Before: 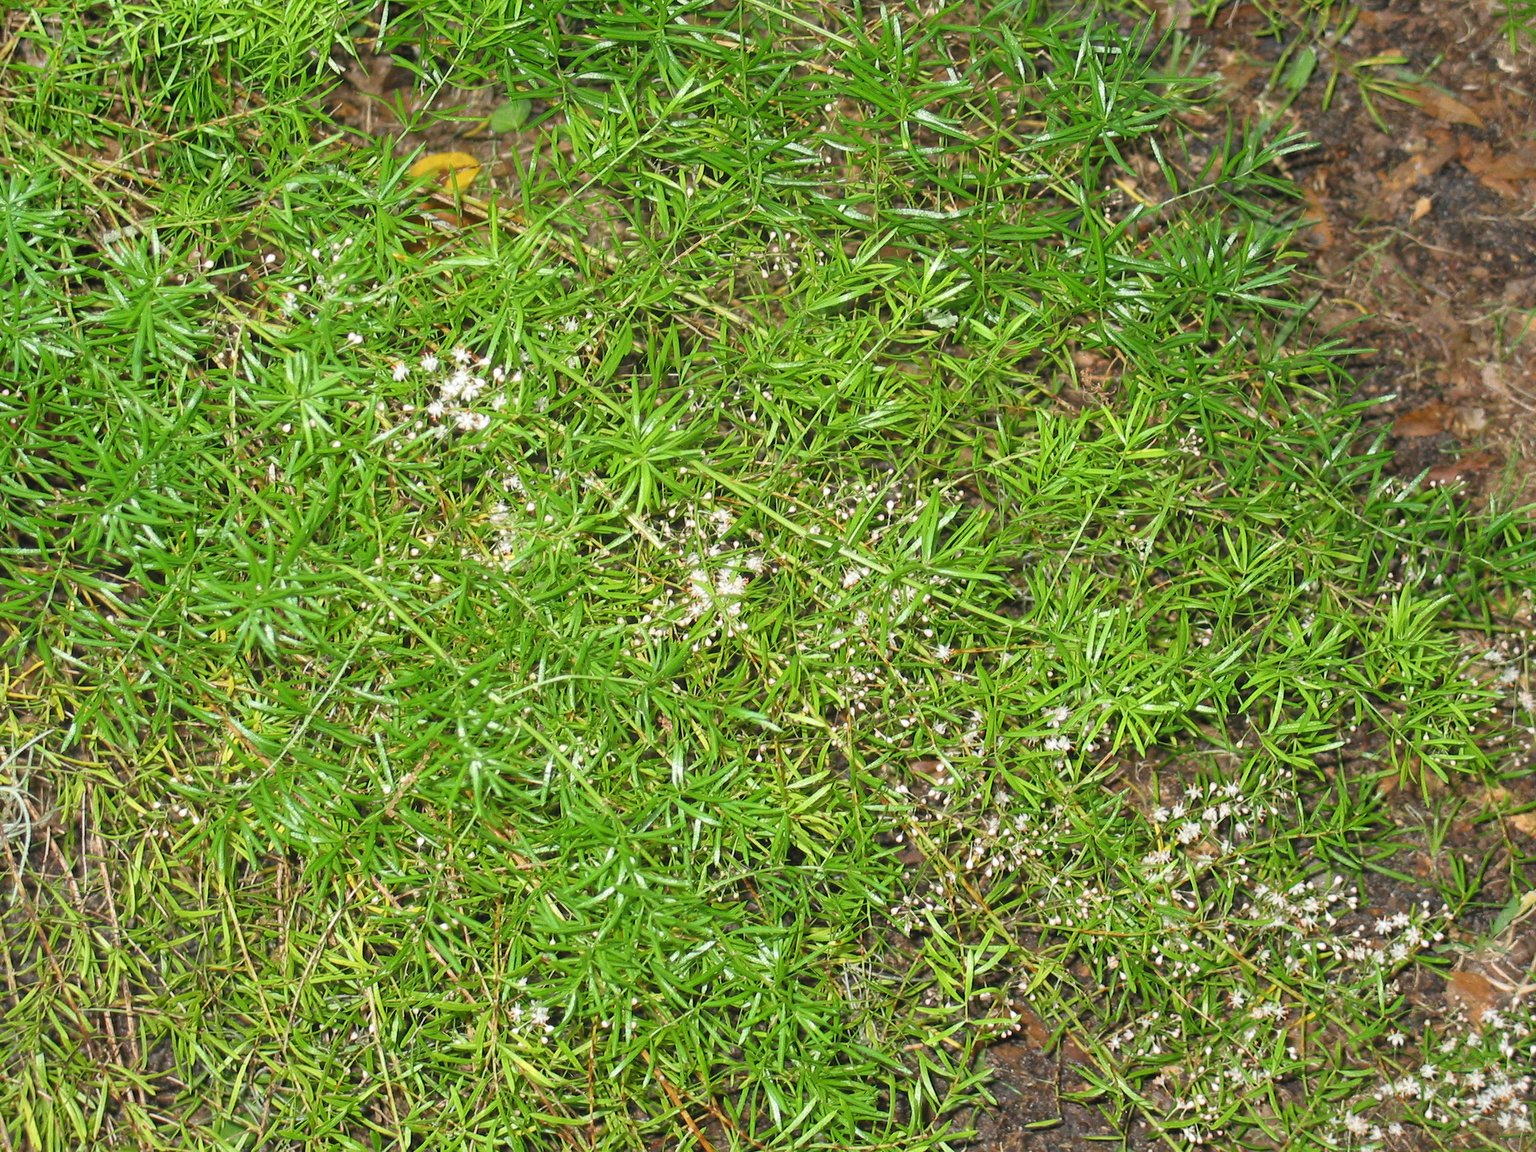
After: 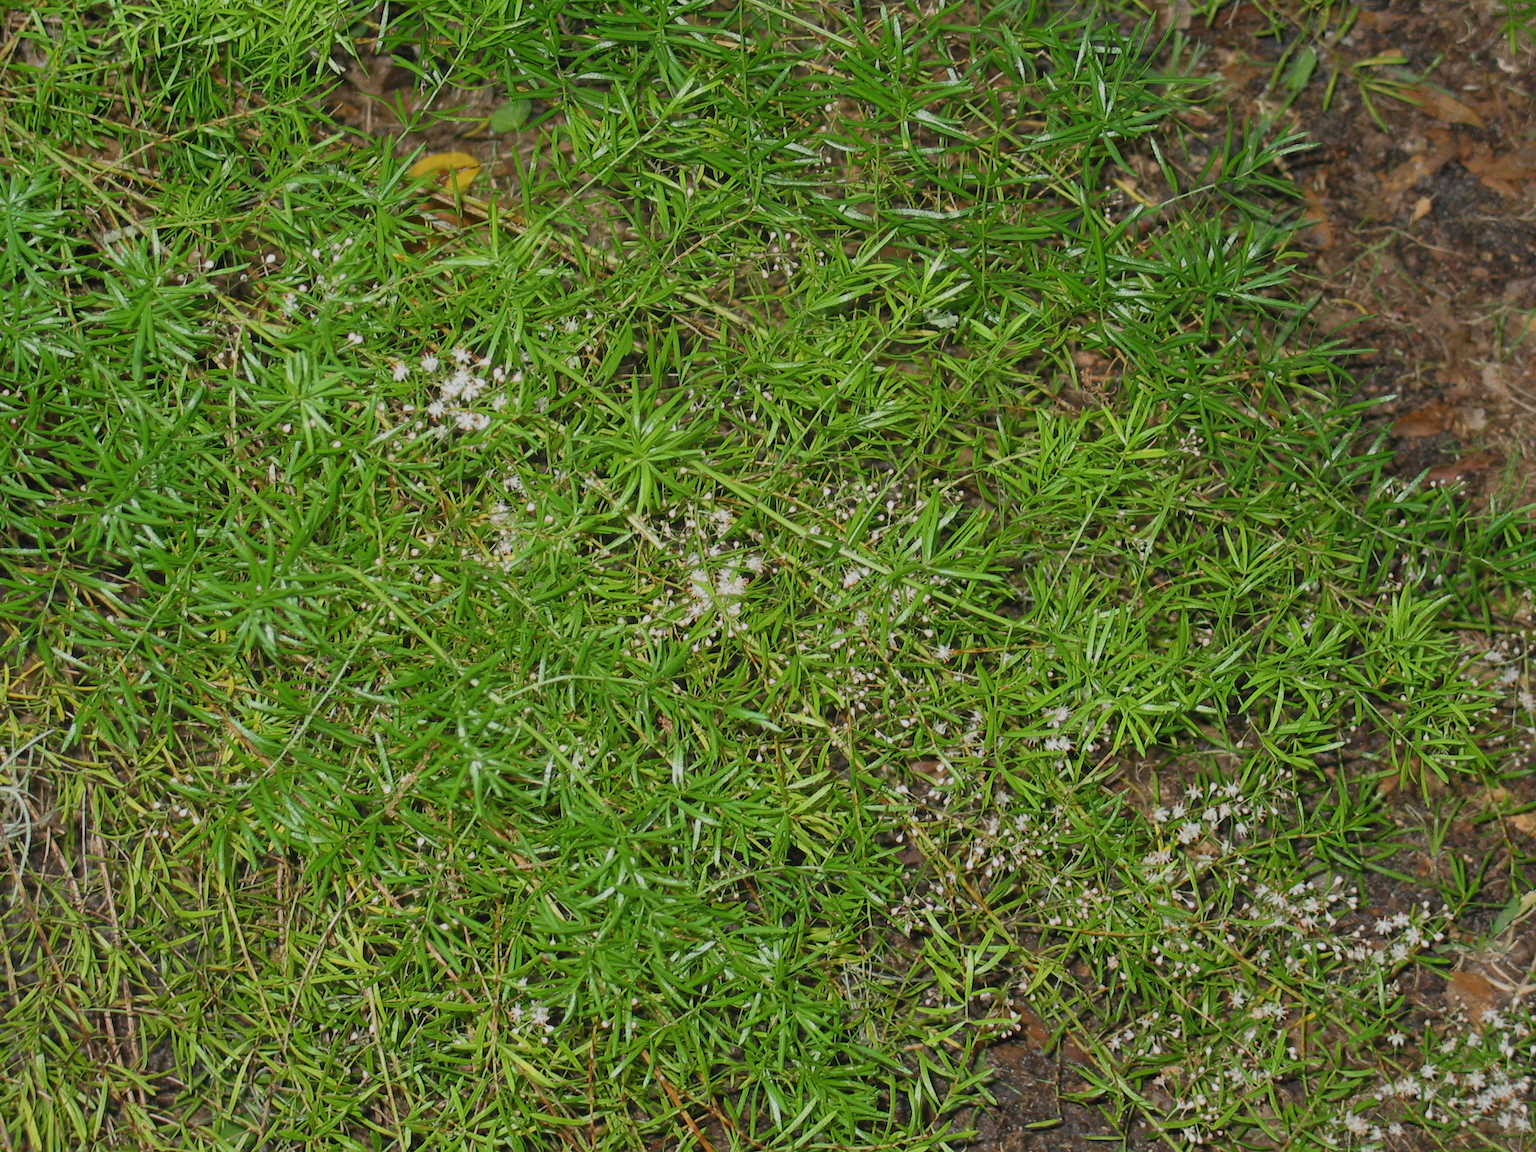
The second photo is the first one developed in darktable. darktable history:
exposure: black level correction 0, exposure -0.731 EV, compensate exposure bias true, compensate highlight preservation false
